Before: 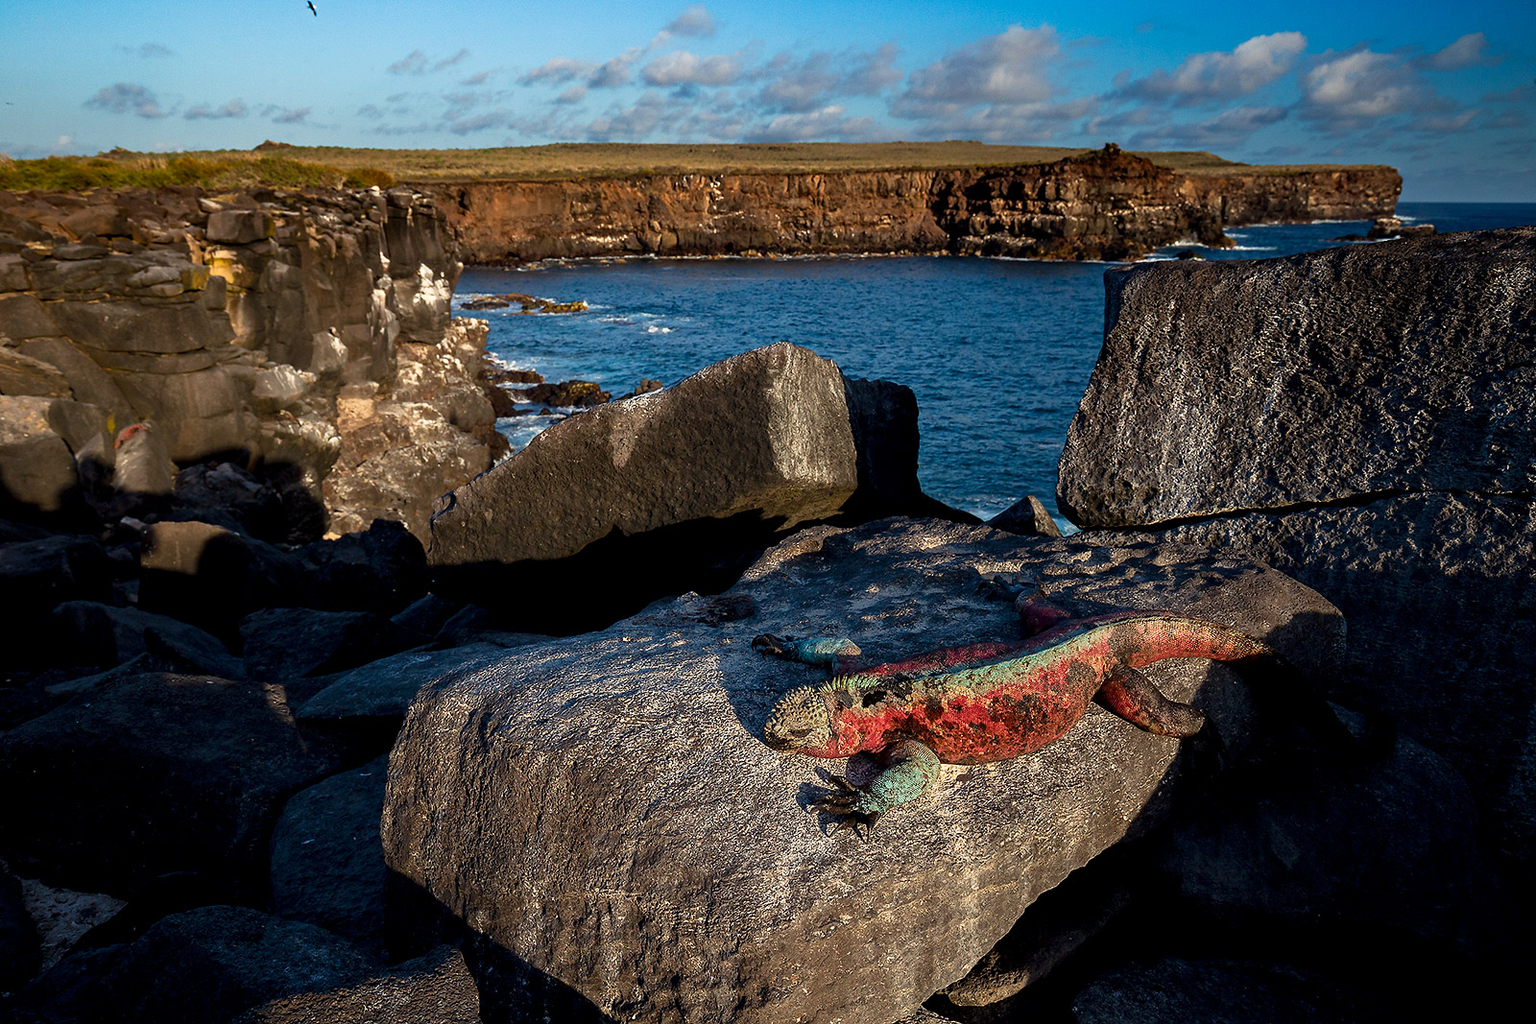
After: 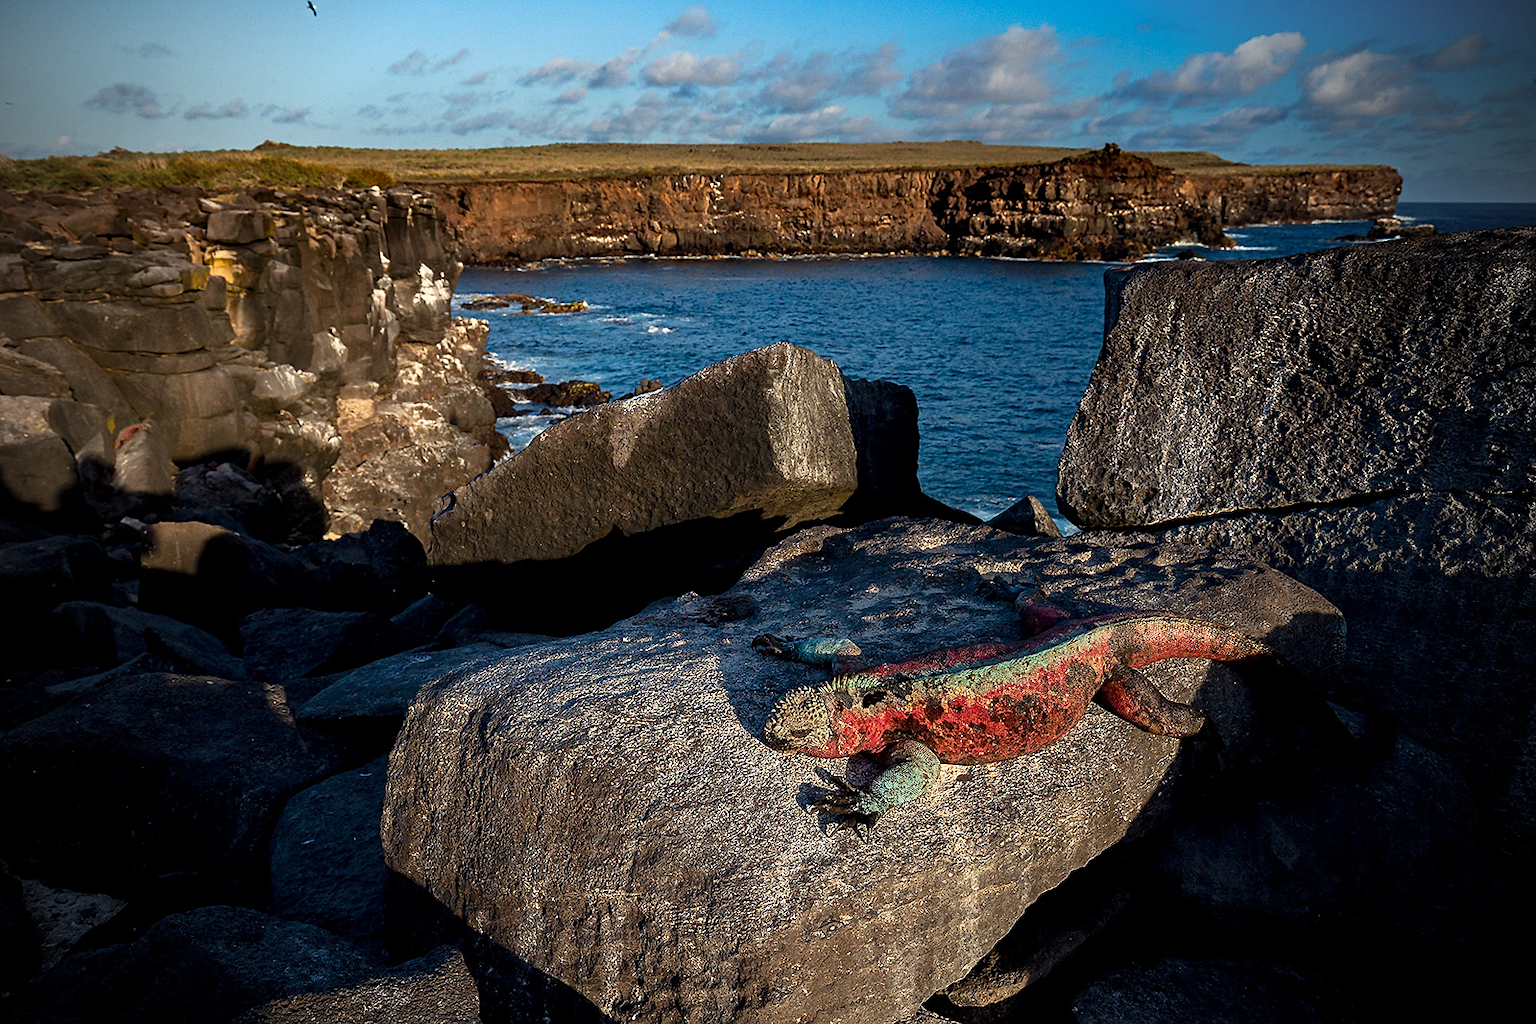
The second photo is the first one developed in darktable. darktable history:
sharpen: amount 0.217
vignetting: brightness -0.824, unbound false
